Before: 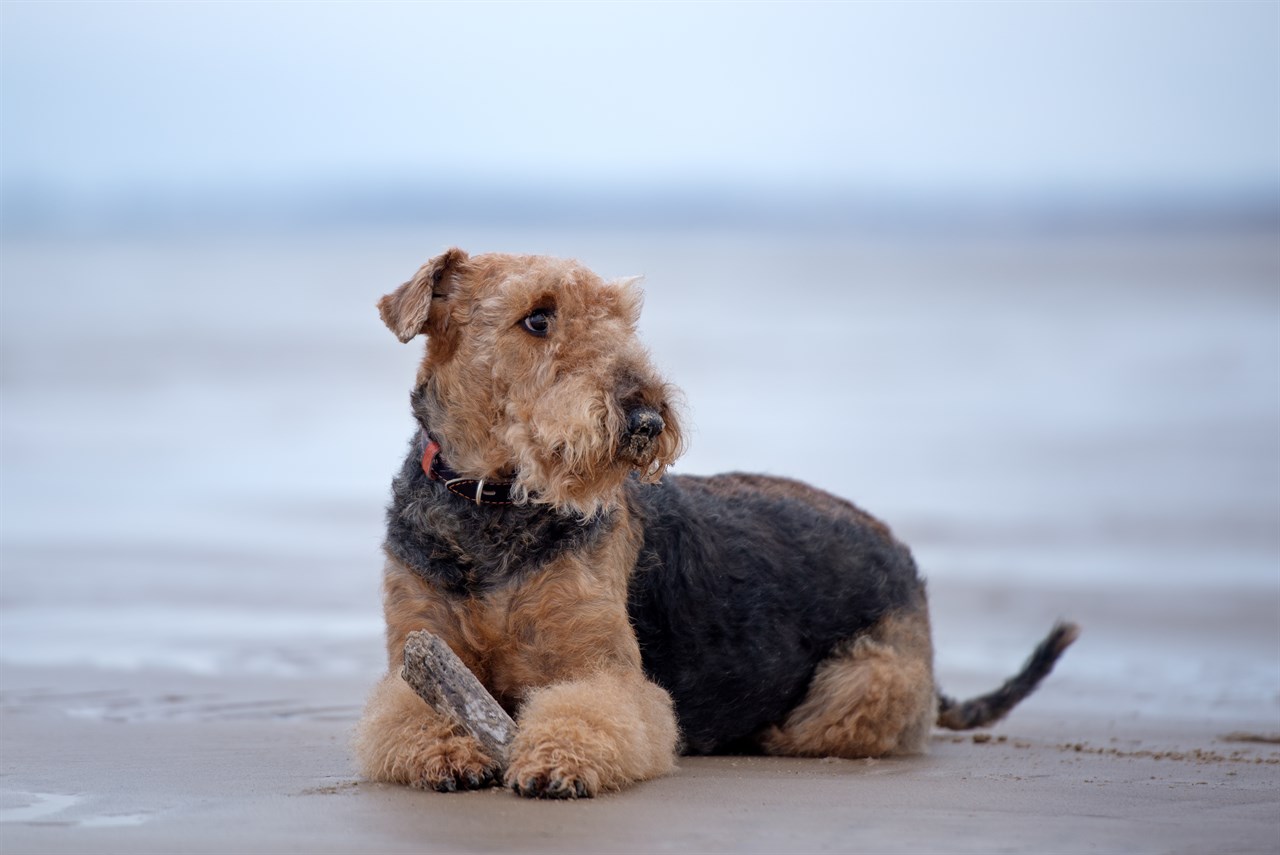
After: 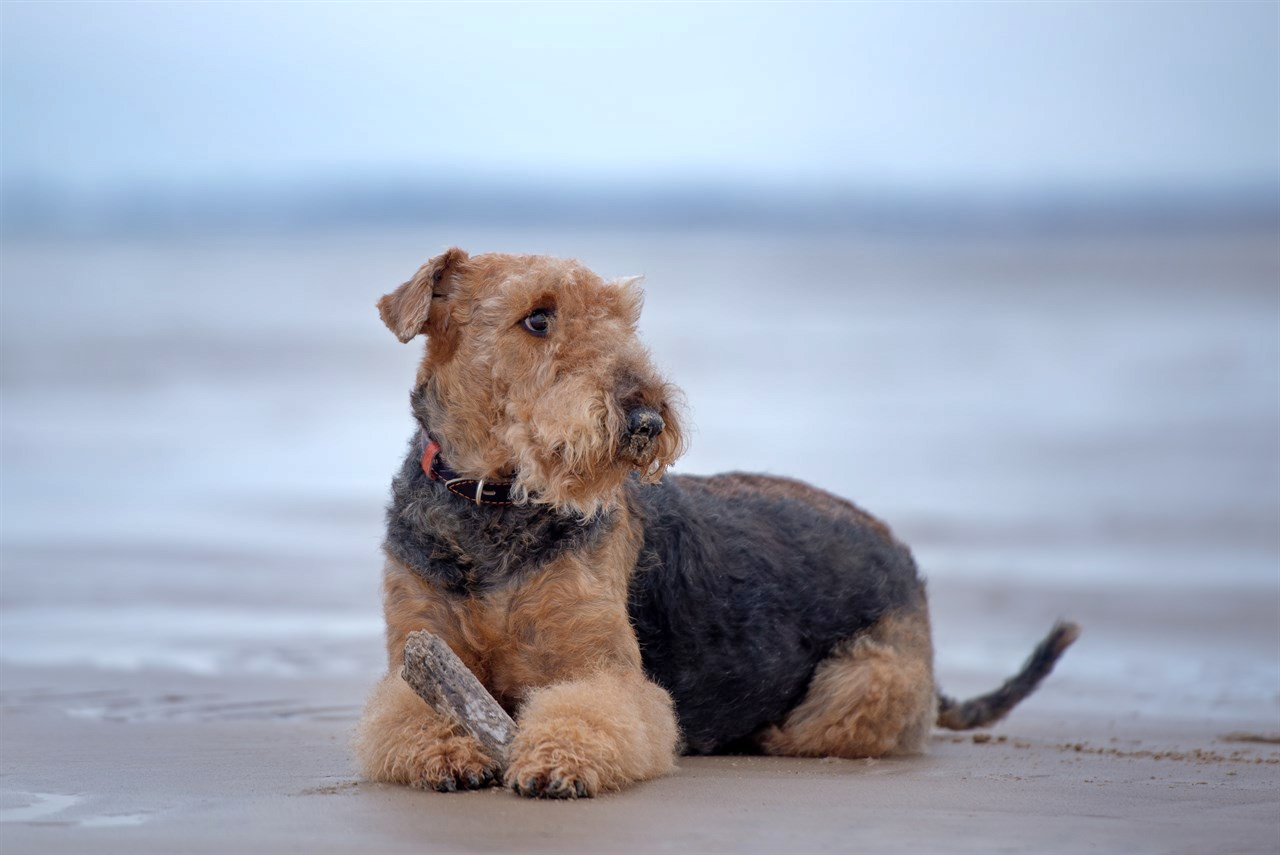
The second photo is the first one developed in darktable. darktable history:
exposure: exposure 0.123 EV, compensate exposure bias true, compensate highlight preservation false
shadows and highlights: on, module defaults
